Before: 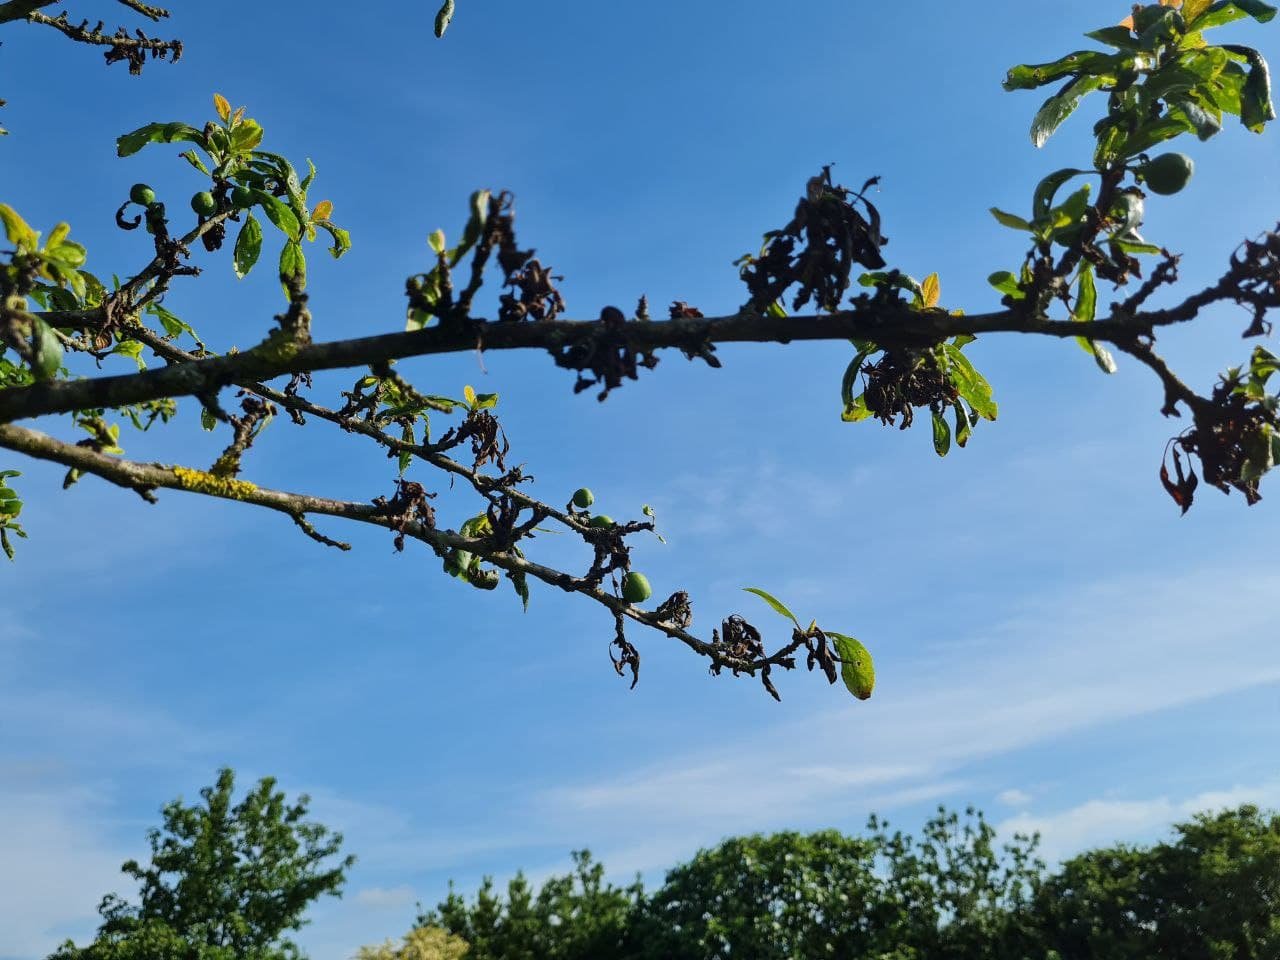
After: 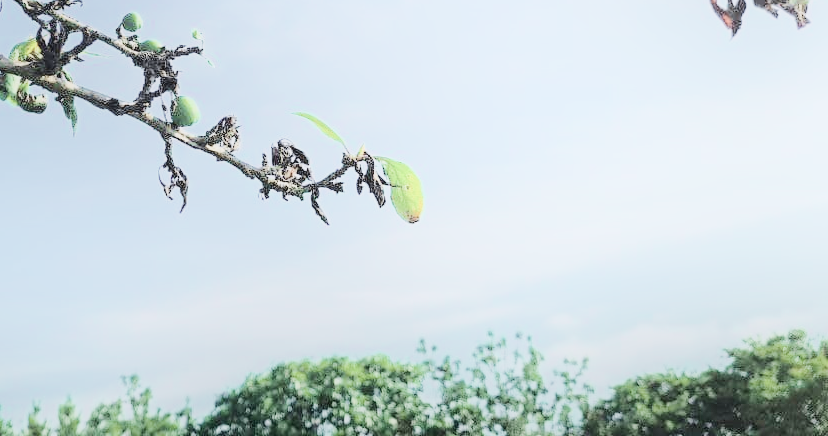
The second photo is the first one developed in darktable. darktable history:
tone curve: curves: ch0 [(0, 0.036) (0.053, 0.068) (0.211, 0.217) (0.519, 0.513) (0.847, 0.82) (0.991, 0.914)]; ch1 [(0, 0) (0.276, 0.206) (0.412, 0.353) (0.482, 0.475) (0.495, 0.5) (0.509, 0.502) (0.563, 0.57) (0.667, 0.672) (0.788, 0.809) (1, 1)]; ch2 [(0, 0) (0.438, 0.456) (0.473, 0.47) (0.503, 0.503) (0.523, 0.528) (0.562, 0.571) (0.612, 0.61) (0.679, 0.72) (1, 1)], color space Lab, independent channels
filmic rgb: black relative exposure -7.65 EV, white relative exposure 4.56 EV, hardness 3.61
tone equalizer: -8 EV 0.994 EV, -7 EV 1 EV, -6 EV 1.03 EV, -5 EV 0.965 EV, -4 EV 1.02 EV, -3 EV 0.735 EV, -2 EV 0.524 EV, -1 EV 0.238 EV, edges refinement/feathering 500, mask exposure compensation -1.57 EV, preserve details no
crop and rotate: left 35.237%, top 49.68%, bottom 4.836%
exposure: black level correction 0, exposure 1.463 EV, compensate highlight preservation false
color correction: highlights b* 0.06, saturation 0.495
shadows and highlights: shadows -55.75, highlights 84.32, soften with gaussian
